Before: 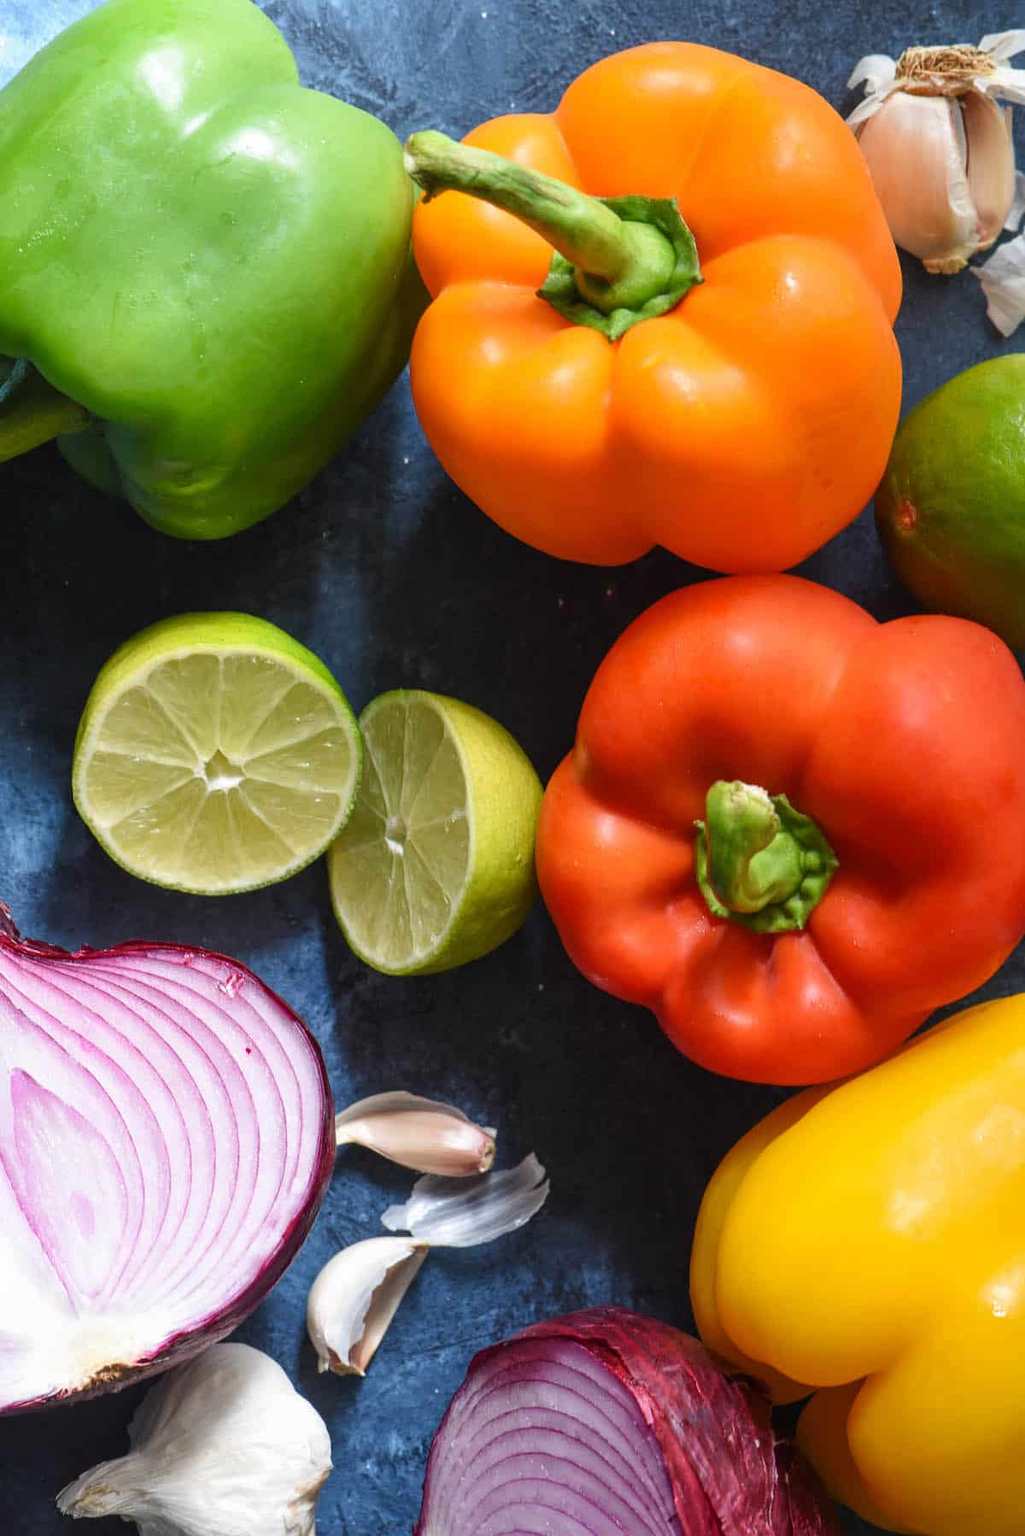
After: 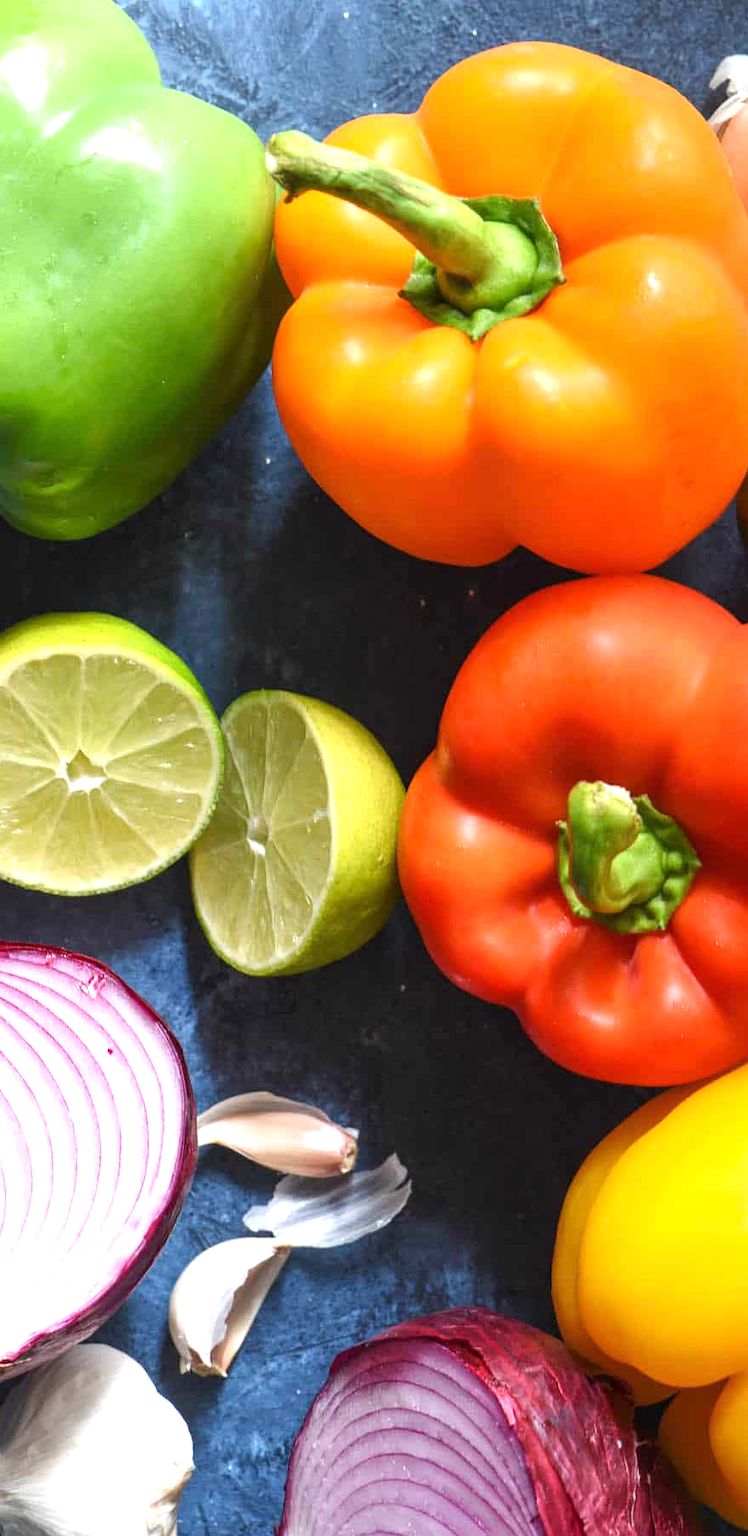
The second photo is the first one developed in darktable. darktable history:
exposure: exposure 0.608 EV, compensate highlight preservation false
crop: left 13.56%, top 0%, right 13.374%
